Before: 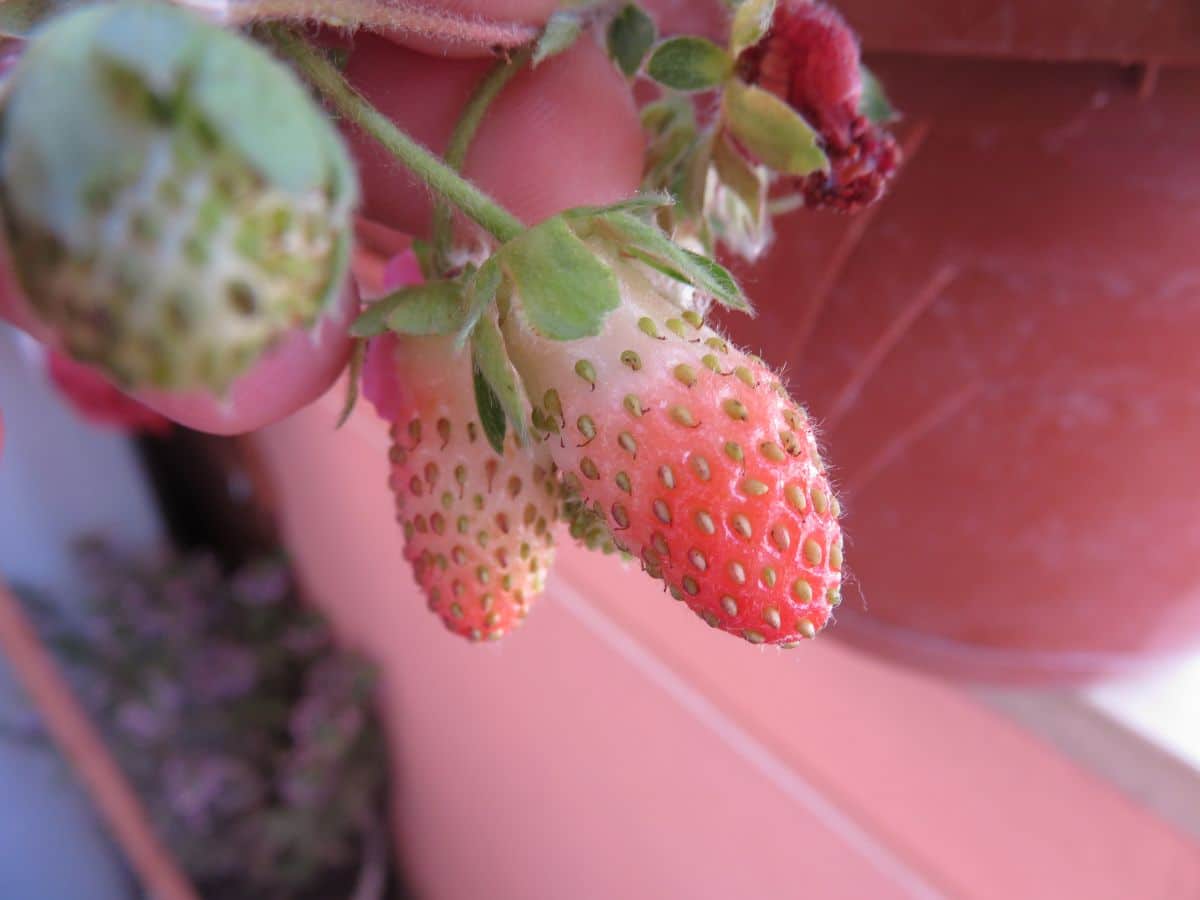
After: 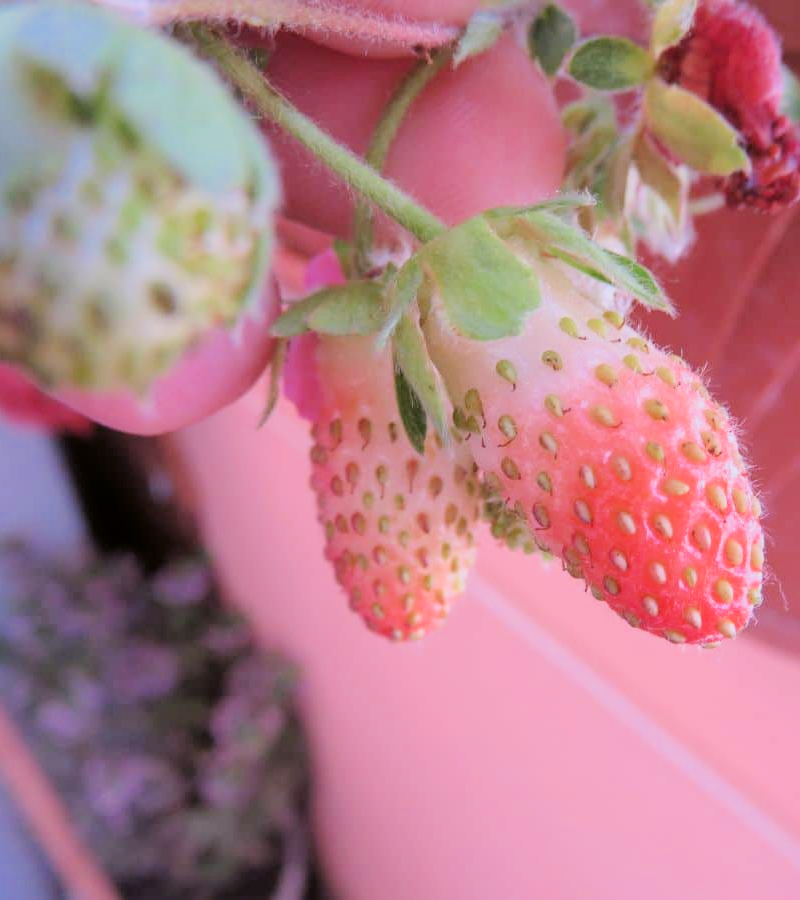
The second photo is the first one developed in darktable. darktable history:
white balance: red 0.984, blue 1.059
filmic rgb: black relative exposure -7.15 EV, white relative exposure 5.36 EV, hardness 3.02, color science v6 (2022)
crop and rotate: left 6.617%, right 26.717%
exposure: black level correction 0, exposure 0.877 EV, compensate exposure bias true, compensate highlight preservation false
color correction: highlights a* 3.12, highlights b* -1.55, shadows a* -0.101, shadows b* 2.52, saturation 0.98
